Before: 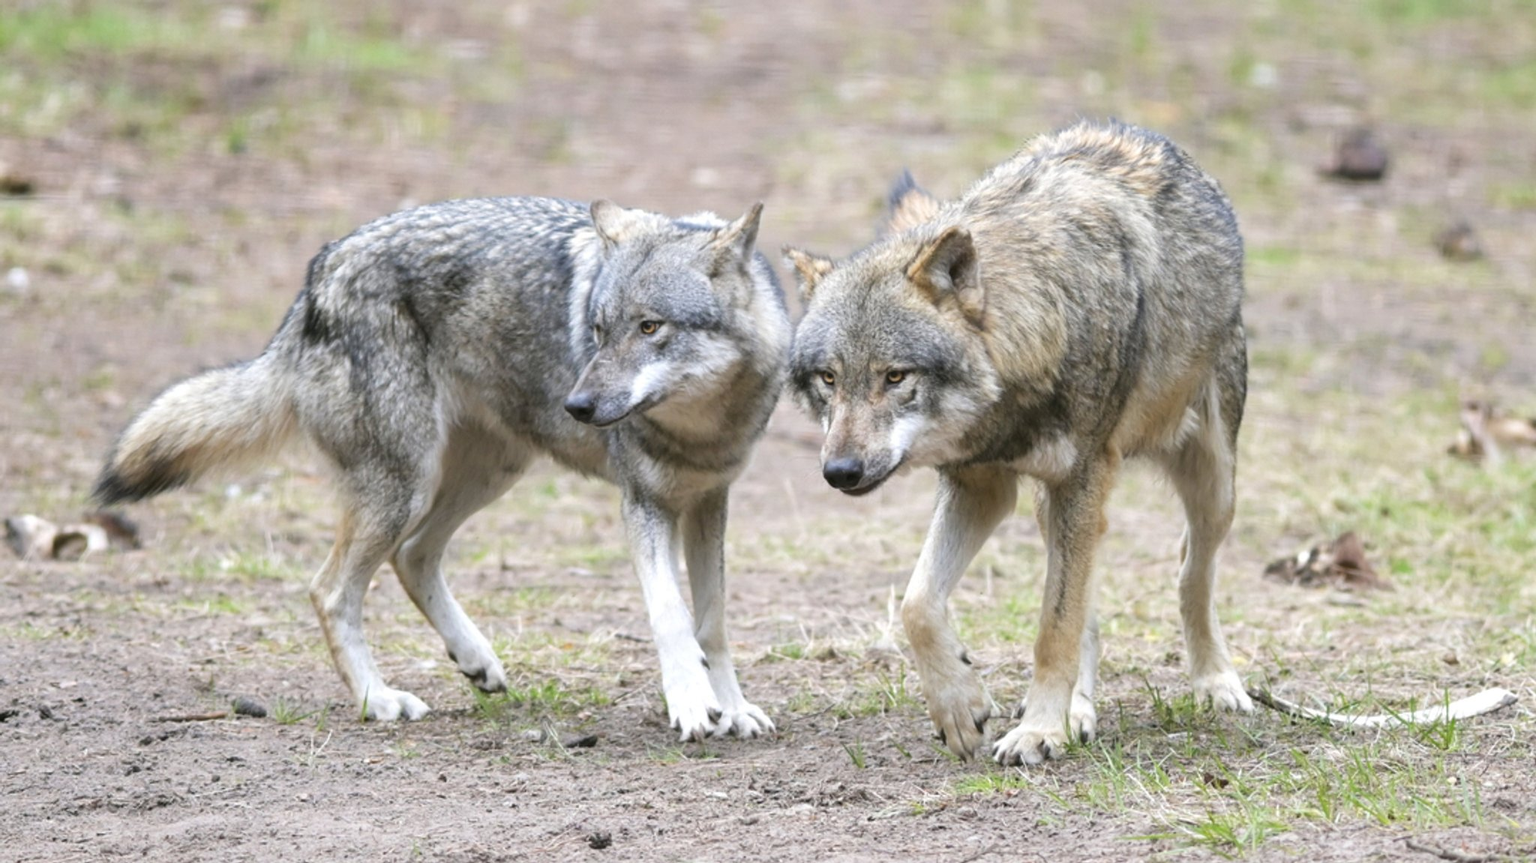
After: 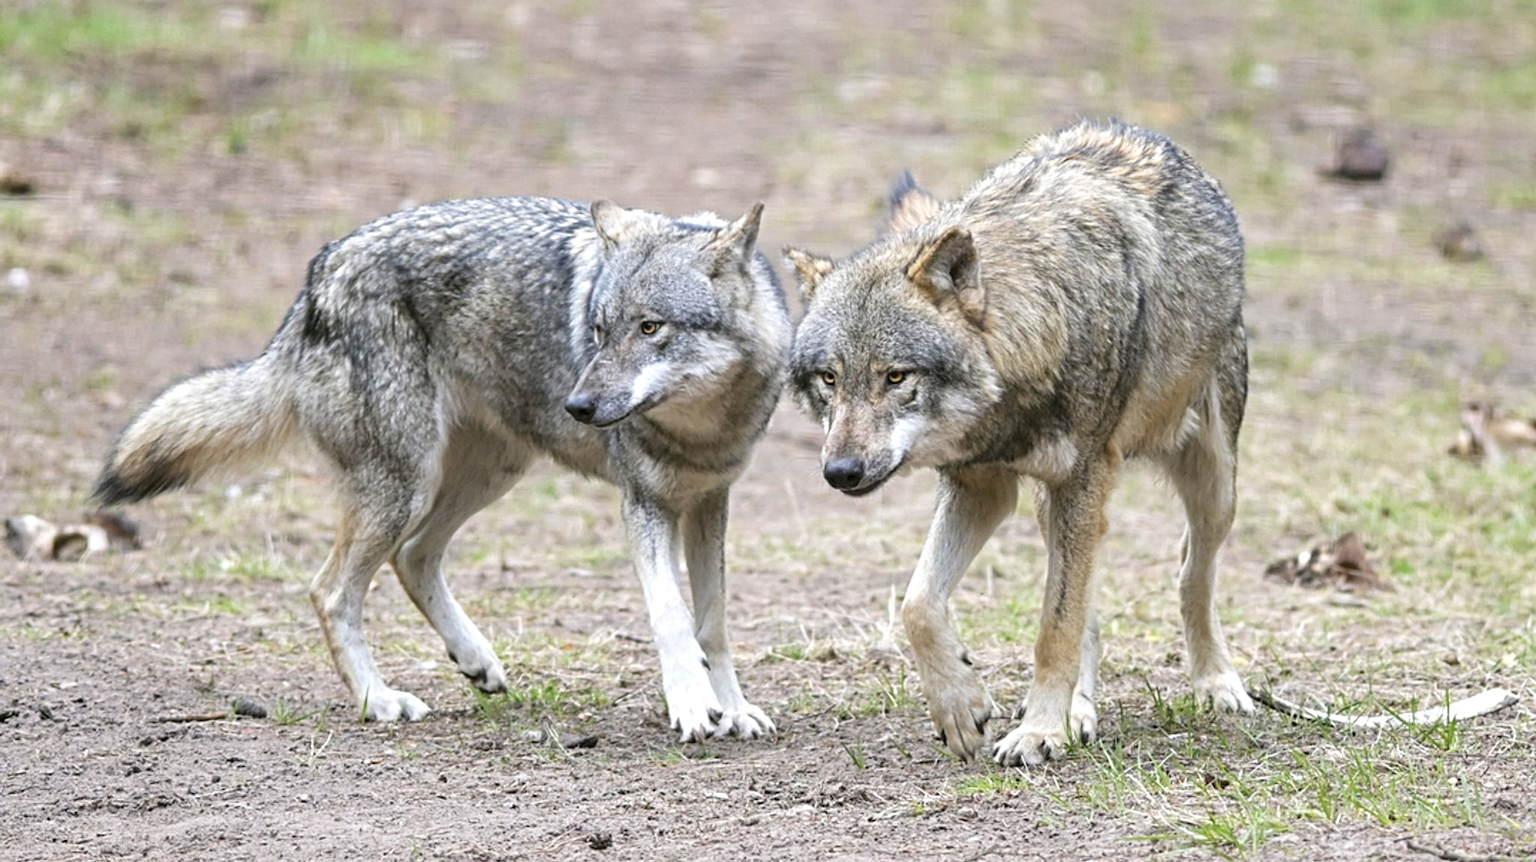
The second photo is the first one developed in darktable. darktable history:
contrast equalizer: y [[0.5, 0.5, 0.5, 0.539, 0.64, 0.611], [0.5 ×6], [0.5 ×6], [0 ×6], [0 ×6]]
